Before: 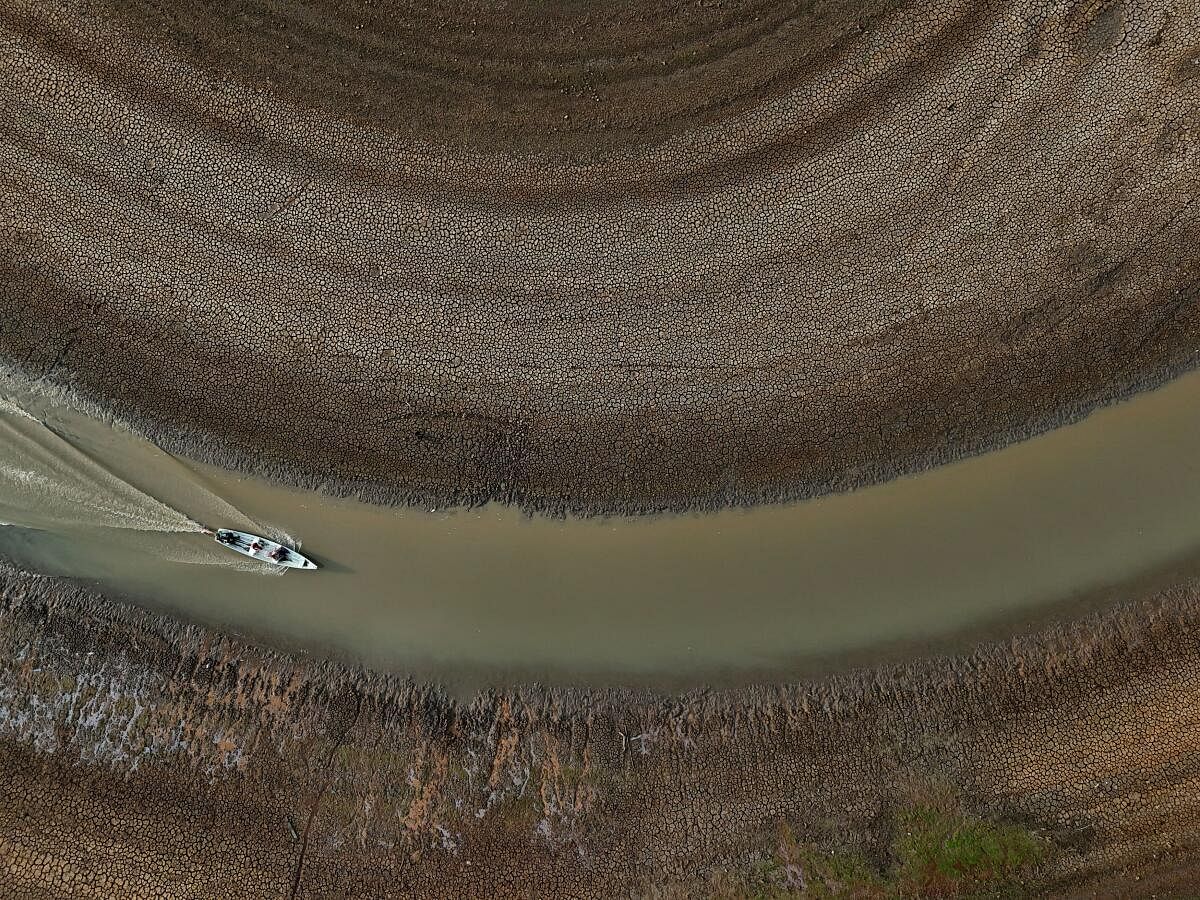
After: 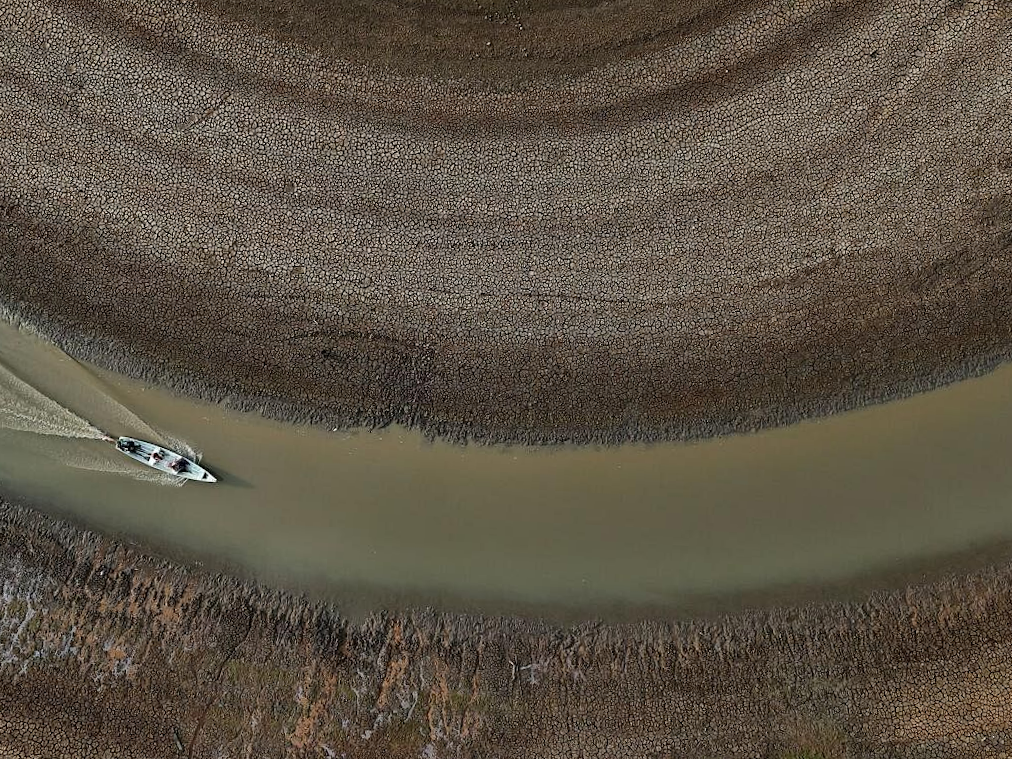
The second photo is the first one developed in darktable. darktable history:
crop and rotate: angle -3°, left 5.096%, top 5.188%, right 4.758%, bottom 4.602%
